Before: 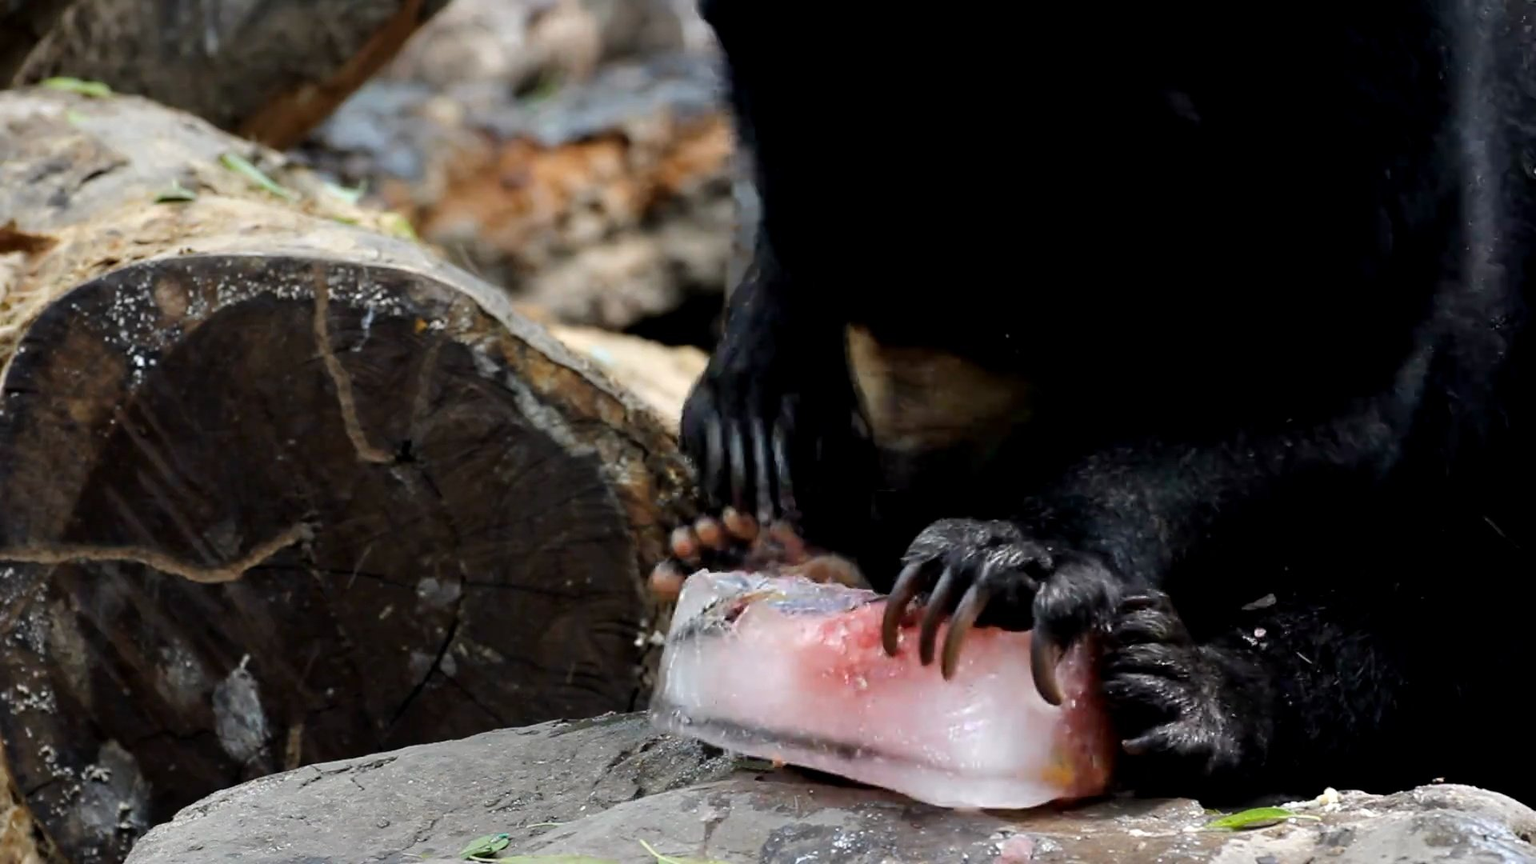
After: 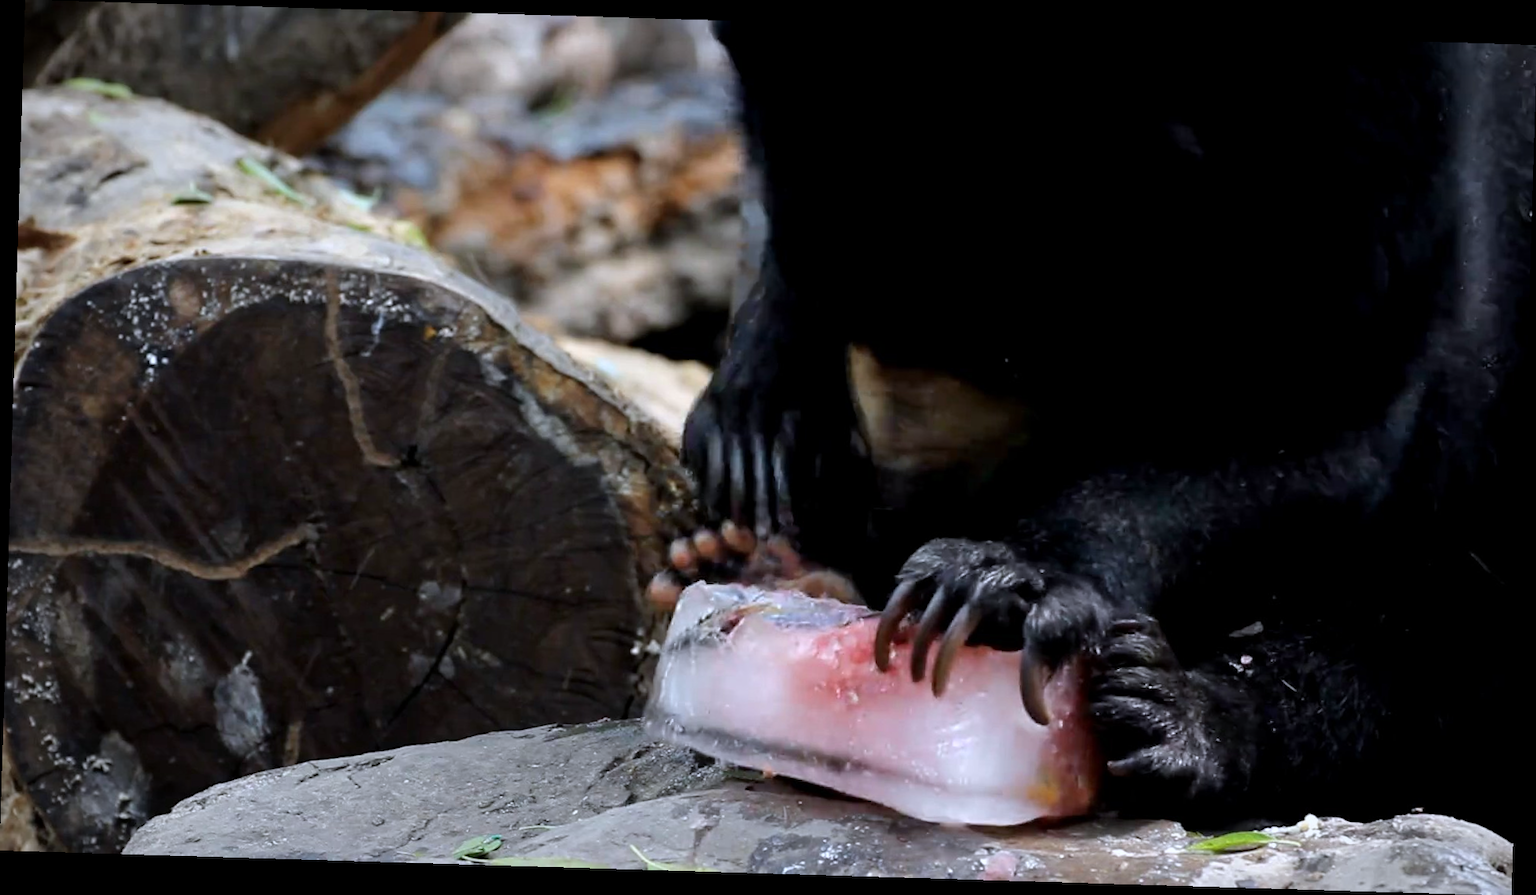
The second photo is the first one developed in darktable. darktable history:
rotate and perspective: rotation 1.72°, automatic cropping off
white balance: red 0.982, blue 1.018
color calibration: illuminant as shot in camera, x 0.358, y 0.373, temperature 4628.91 K
vignetting: fall-off radius 60.92%
